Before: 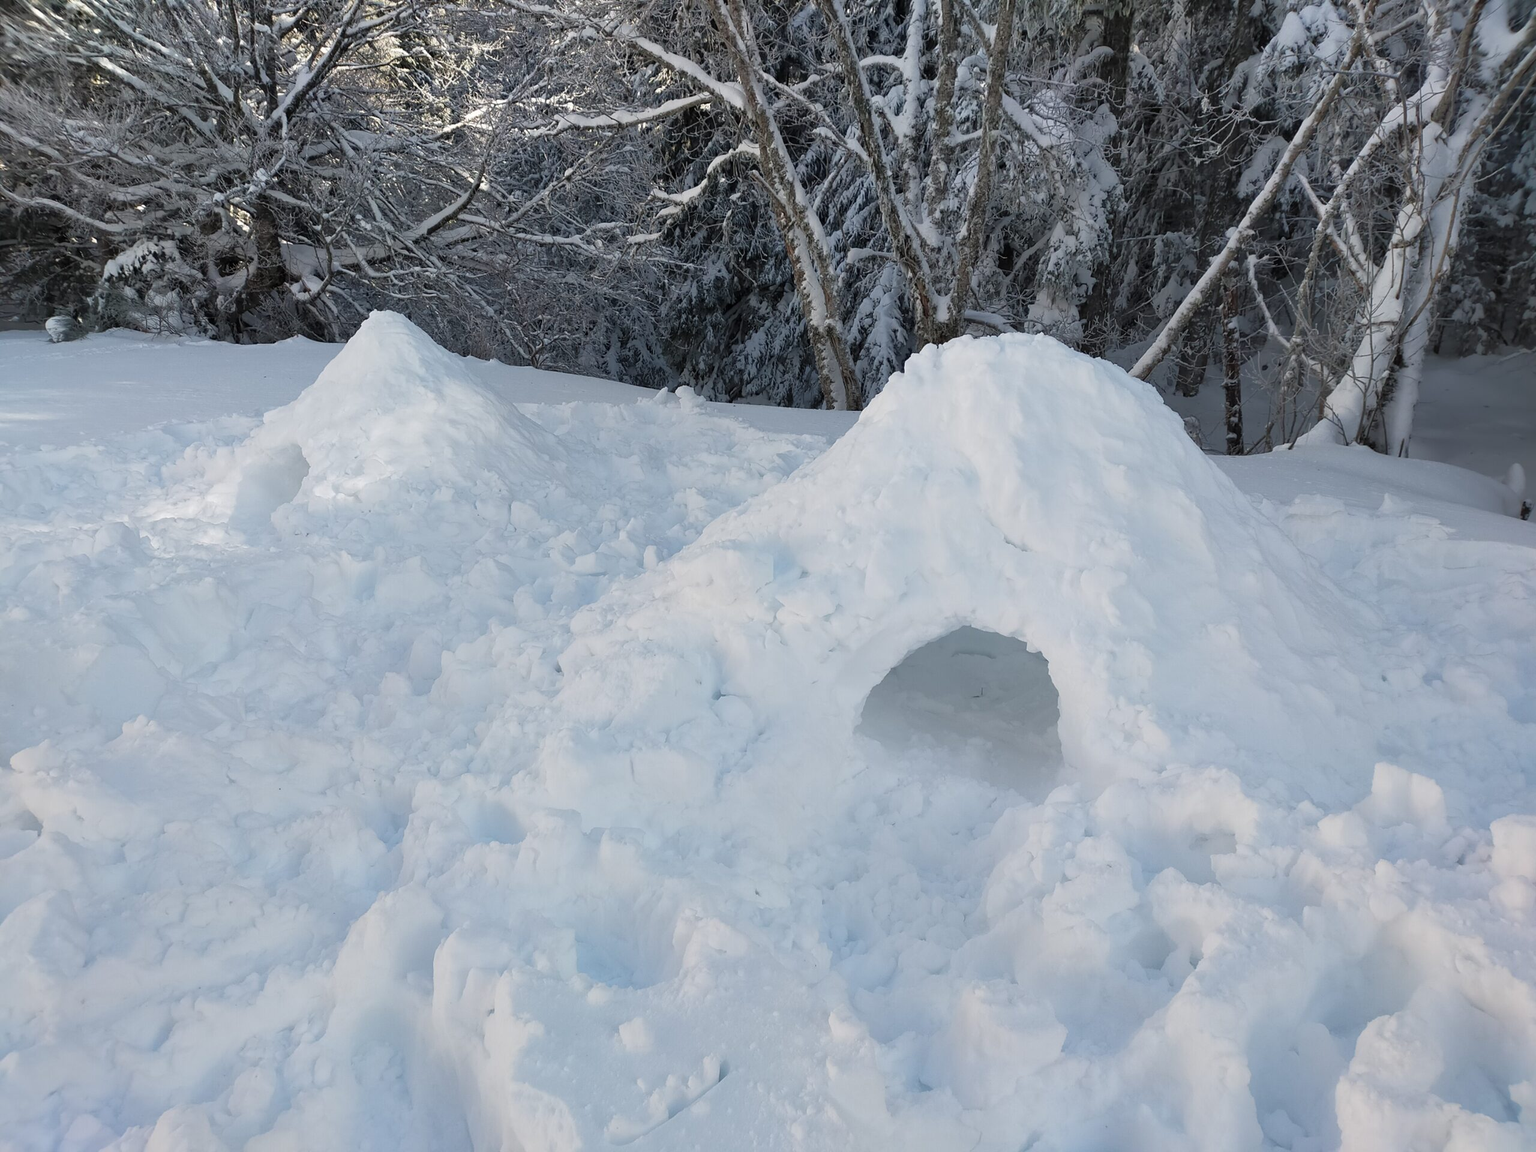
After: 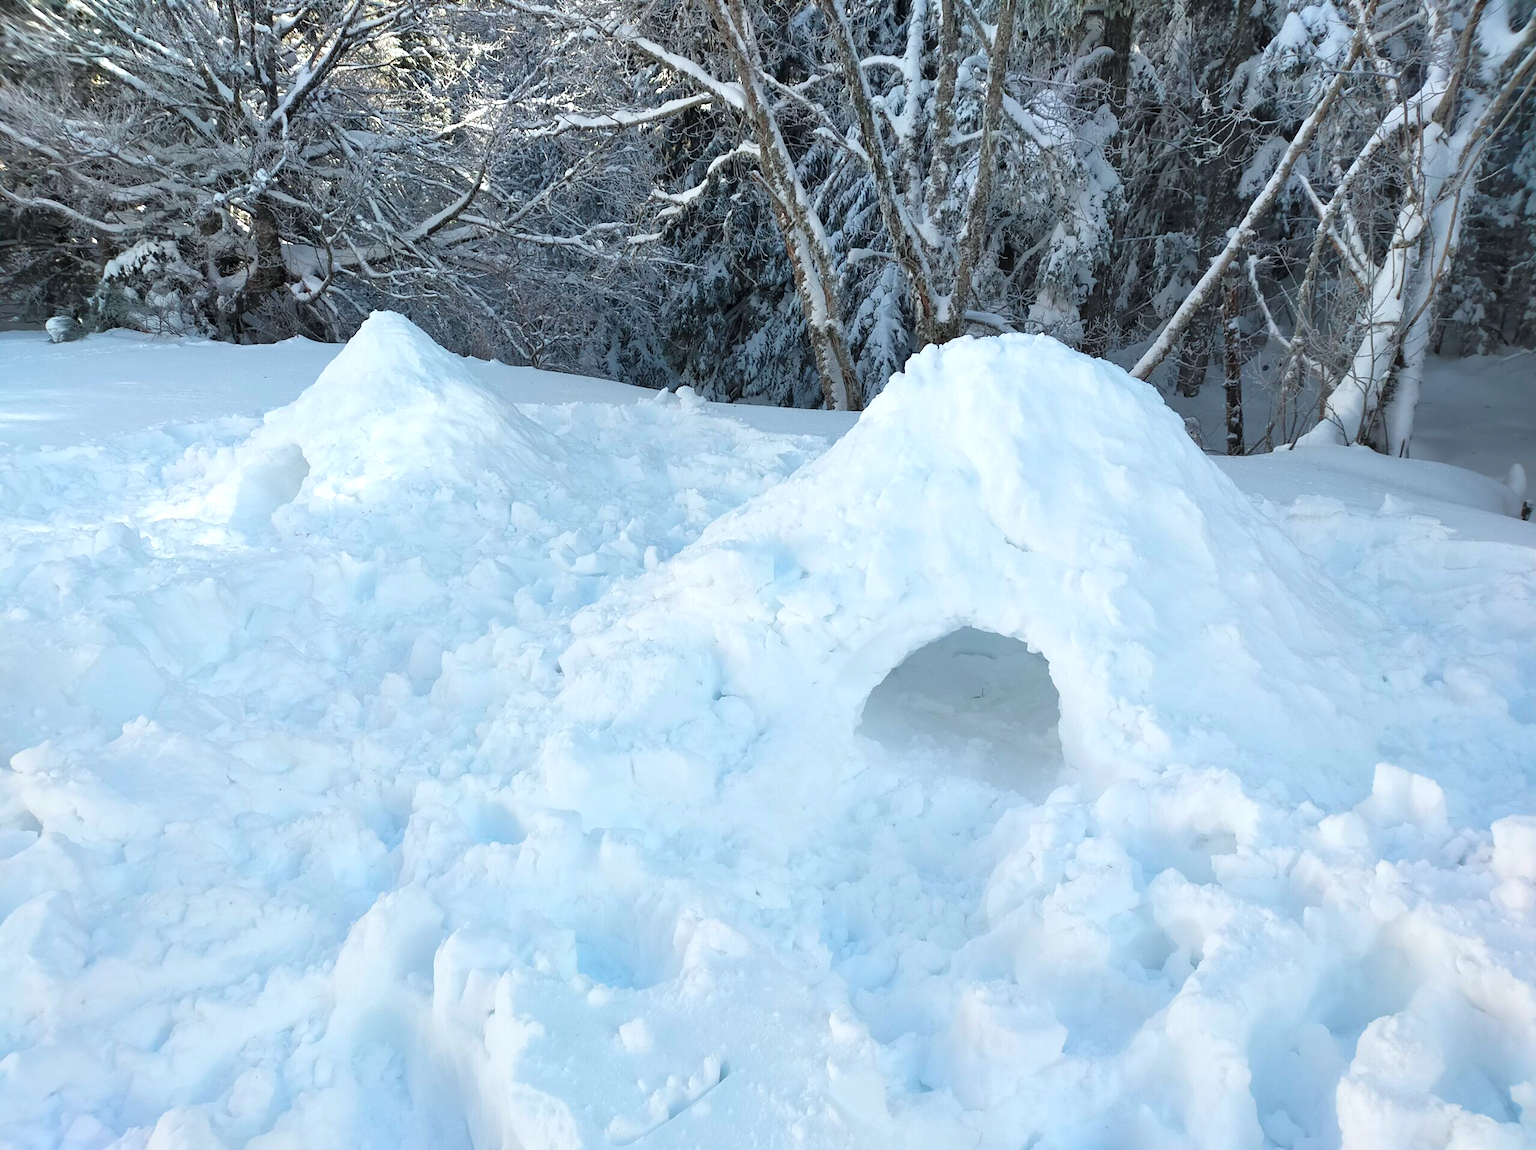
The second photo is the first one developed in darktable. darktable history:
color calibration: output R [1.003, 0.027, -0.041, 0], output G [-0.018, 1.043, -0.038, 0], output B [0.071, -0.086, 1.017, 0], illuminant as shot in camera, x 0.359, y 0.362, temperature 4570.54 K
exposure: exposure 0.6 EV, compensate highlight preservation false
crop: top 0.05%, bottom 0.098%
